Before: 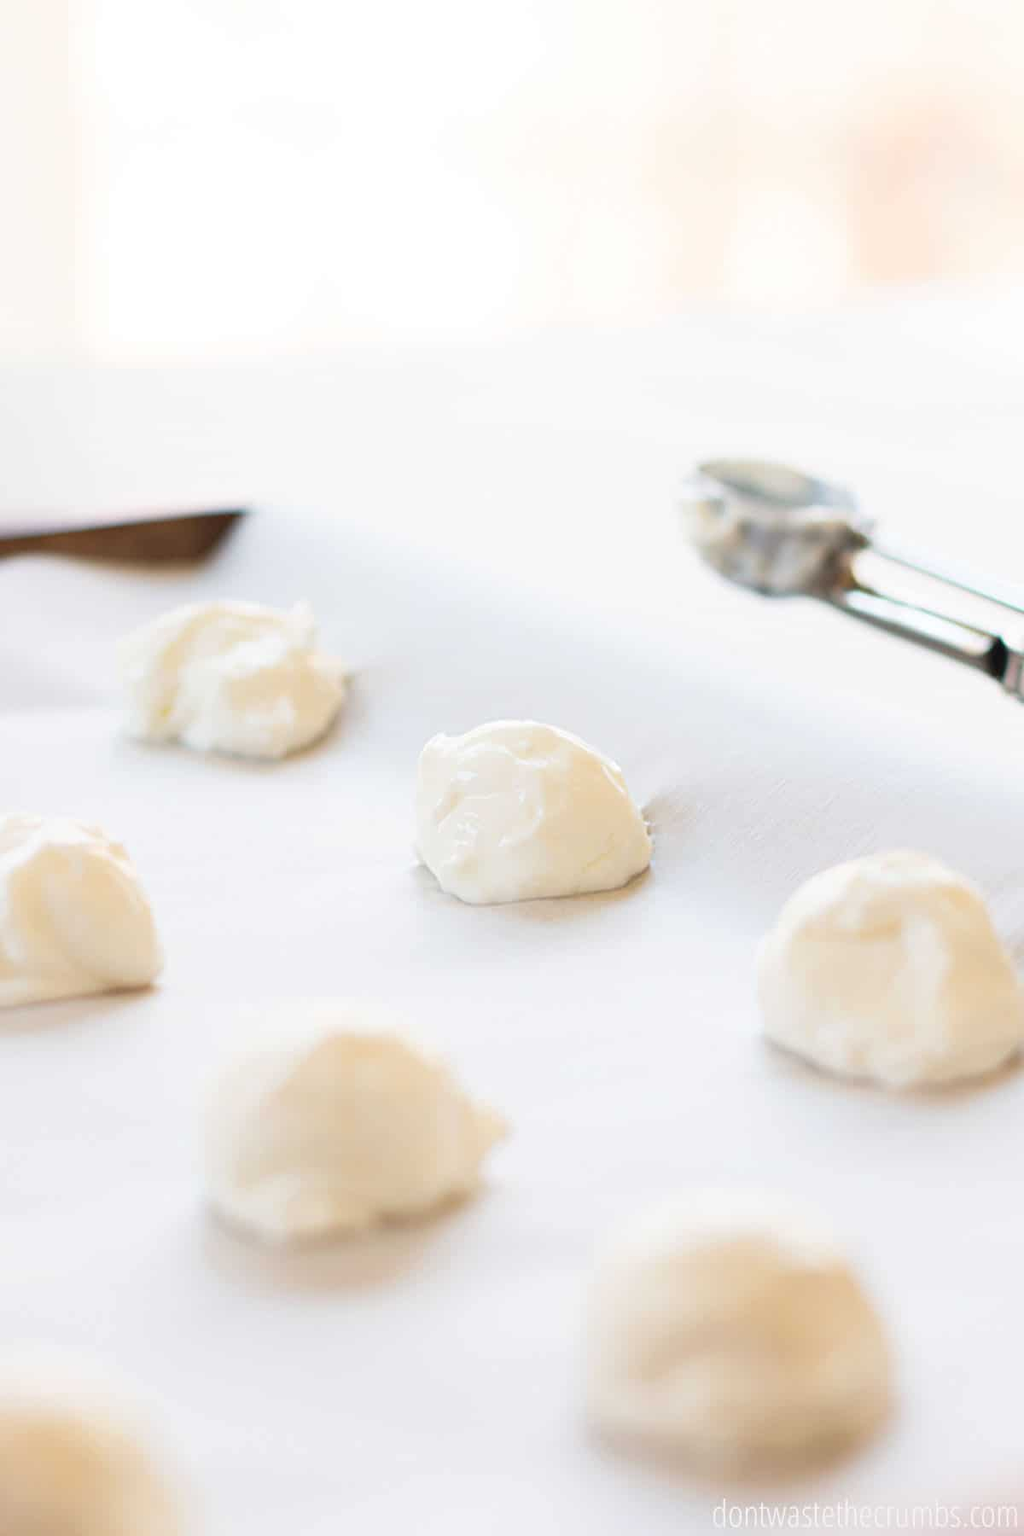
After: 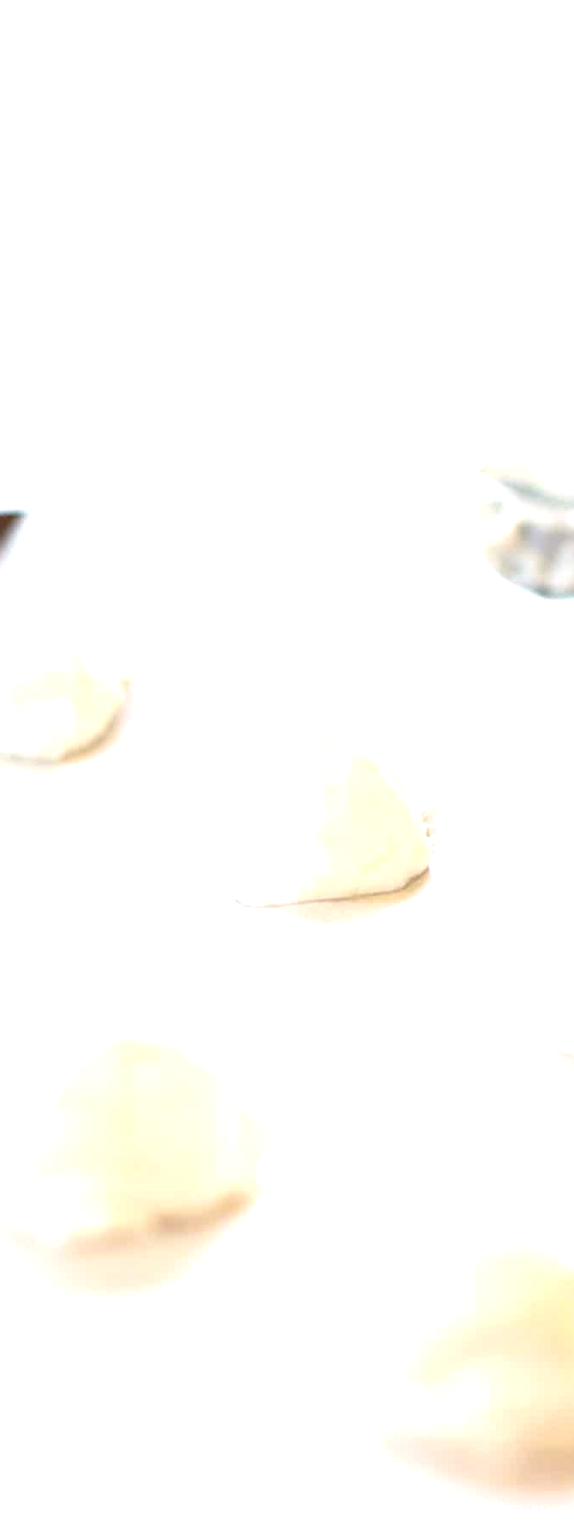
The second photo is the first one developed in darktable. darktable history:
rotate and perspective: crop left 0, crop top 0
exposure: black level correction 0, exposure 0.877 EV, compensate exposure bias true, compensate highlight preservation false
crop: left 21.674%, right 22.086%
haze removal: strength 0.42, compatibility mode true, adaptive false
